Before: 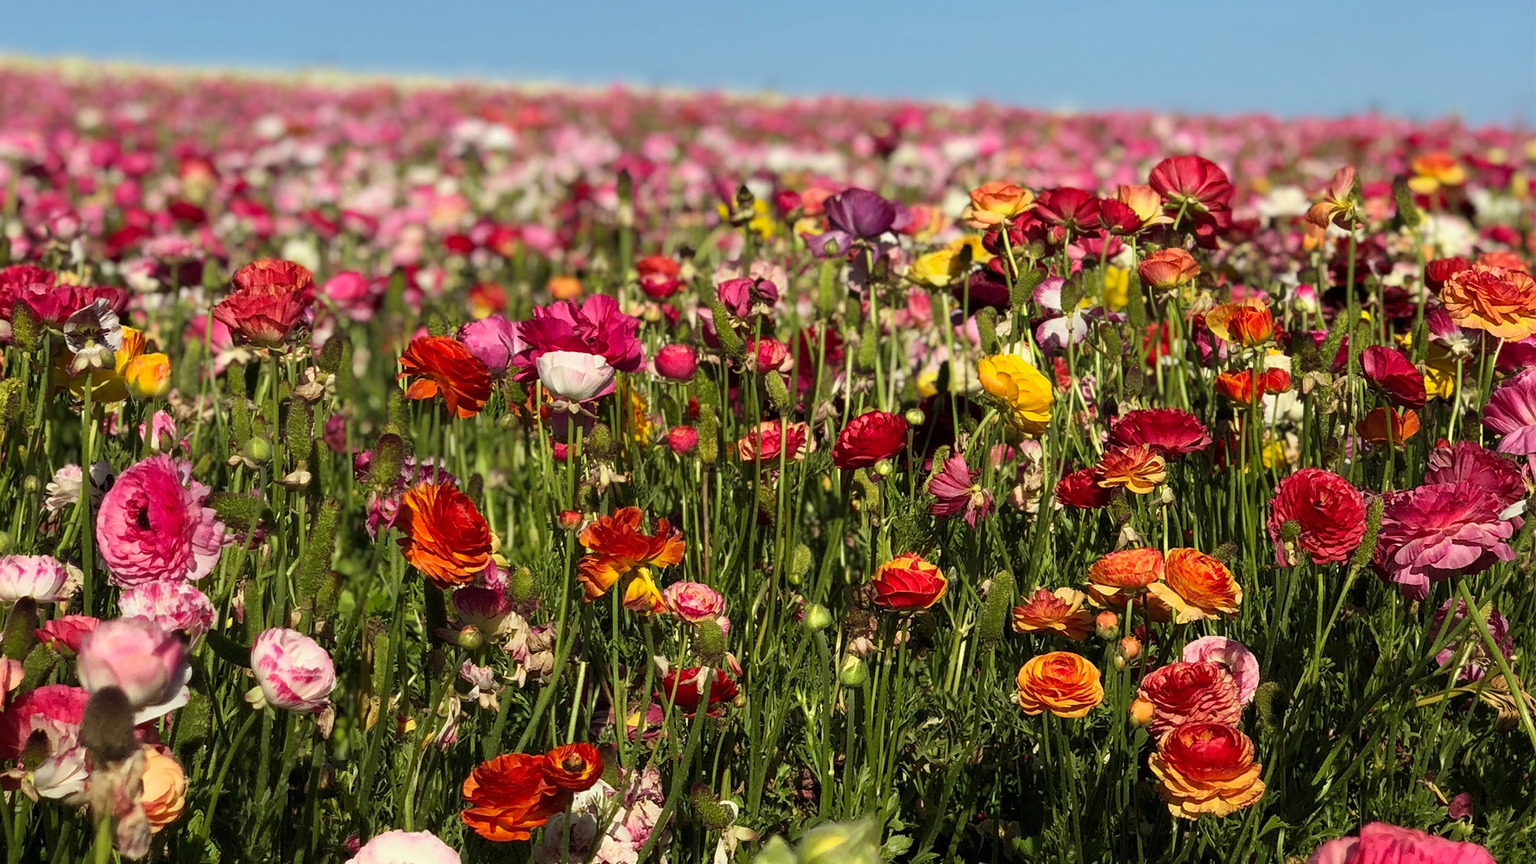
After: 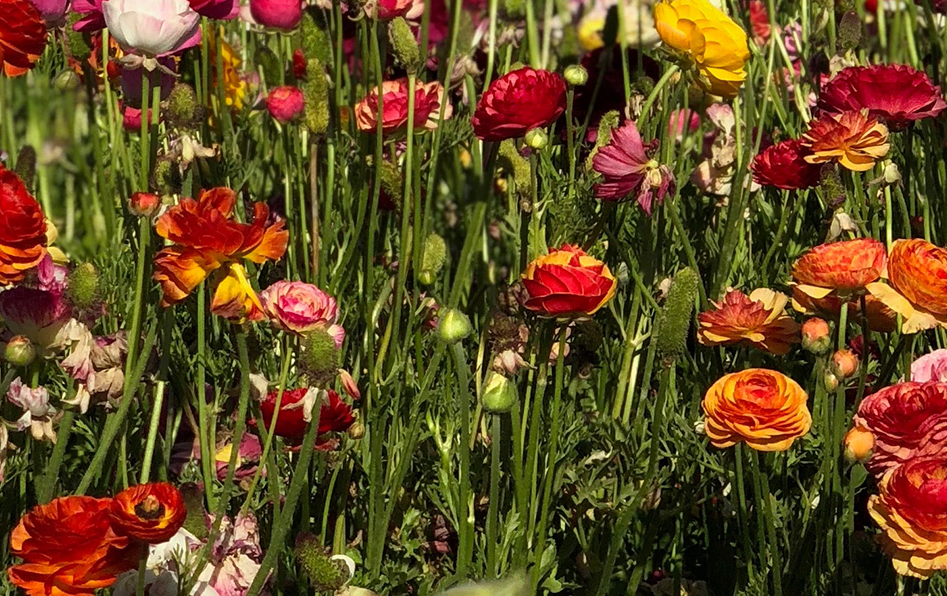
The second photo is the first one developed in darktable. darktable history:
crop: left 29.604%, top 41.331%, right 21.054%, bottom 3.477%
